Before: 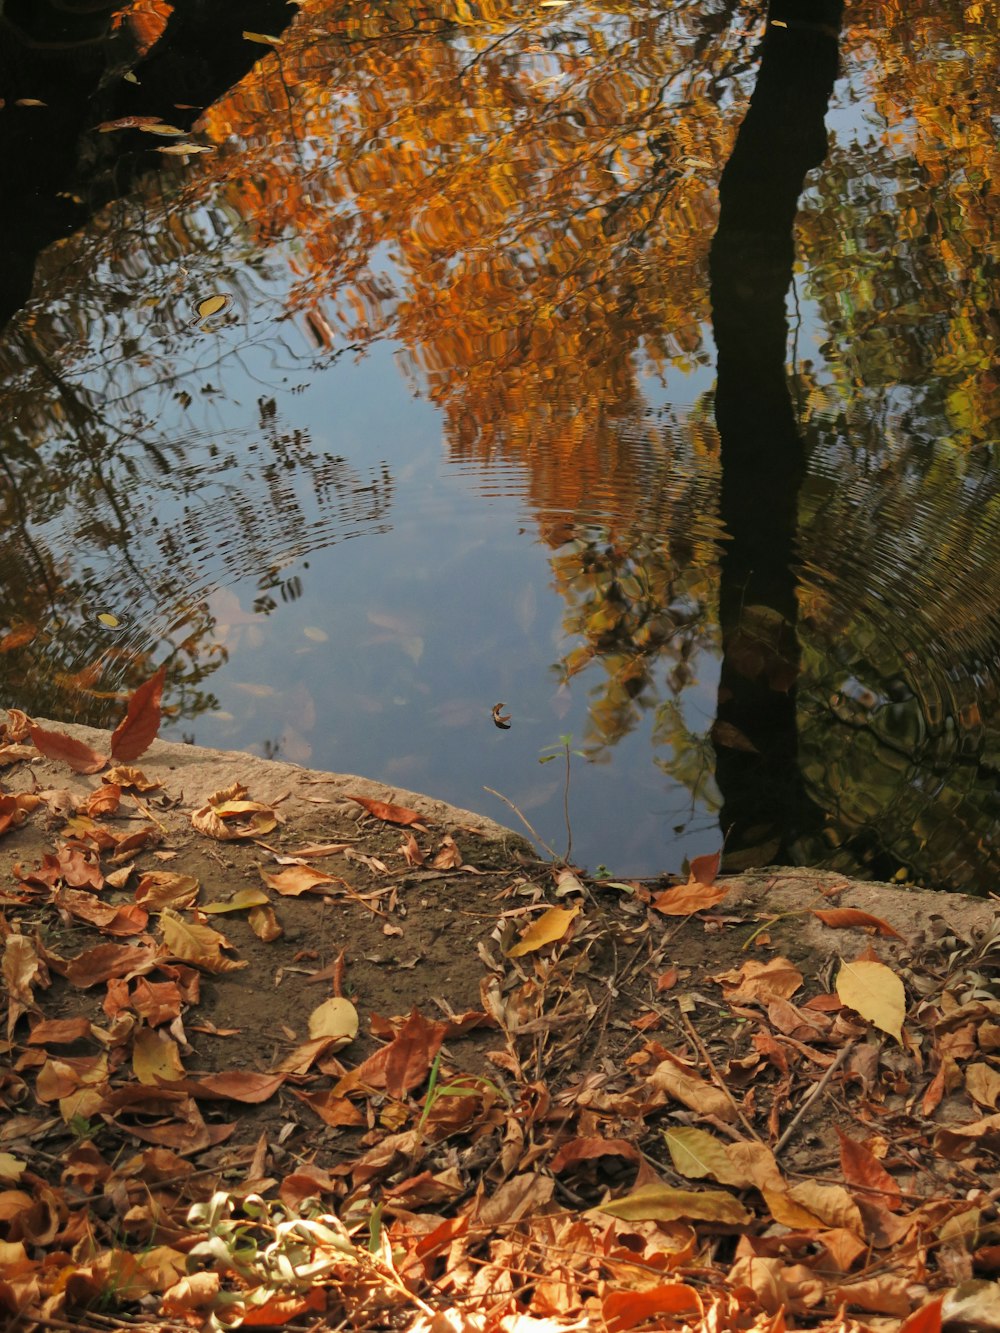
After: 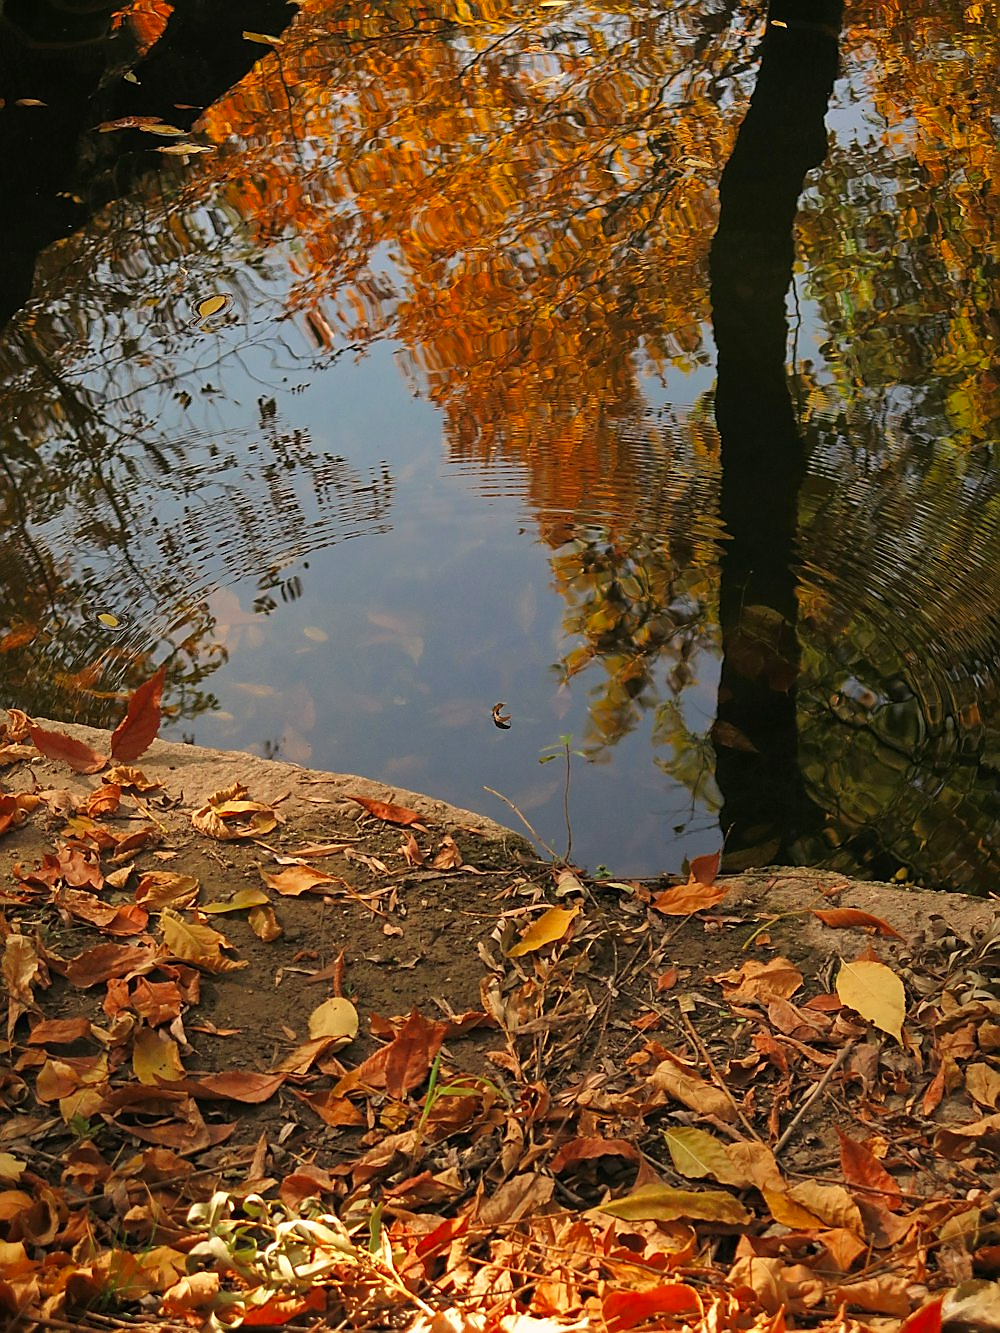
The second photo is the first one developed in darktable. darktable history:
sharpen: radius 1.348, amount 1.257, threshold 0.82
contrast brightness saturation: contrast 0.038, saturation 0.152
color correction: highlights a* 3.58, highlights b* 5.11
